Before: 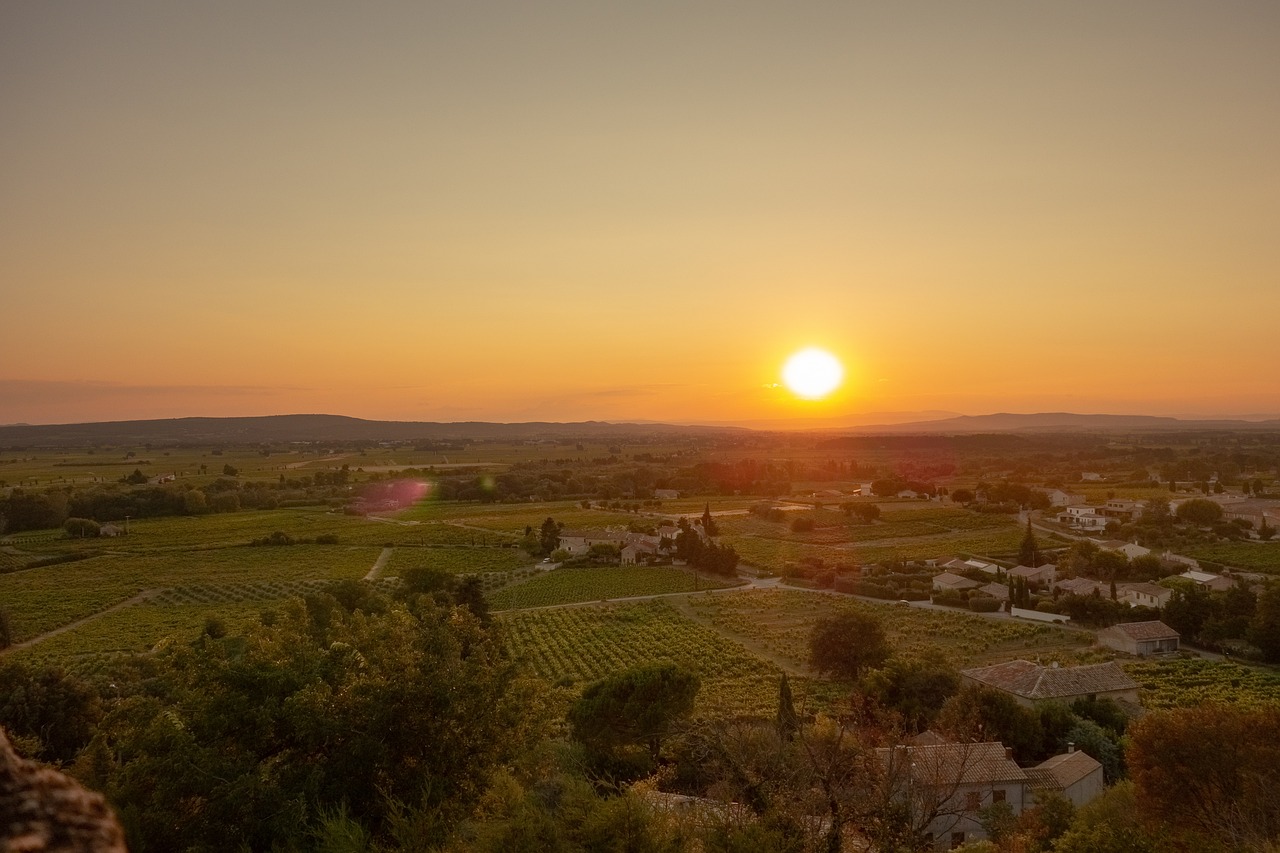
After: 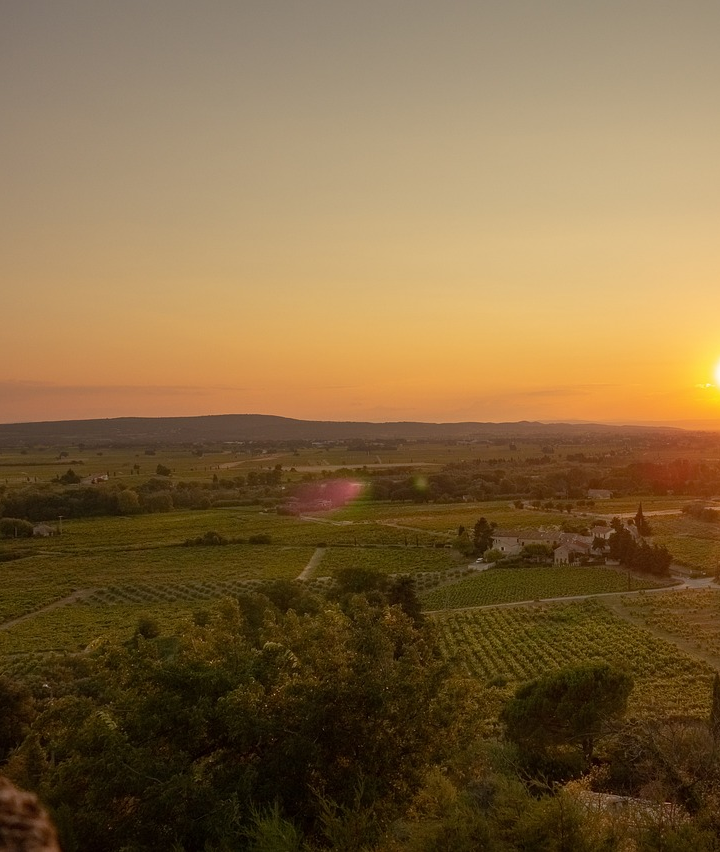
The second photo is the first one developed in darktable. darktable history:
crop: left 5.251%, right 38.43%
